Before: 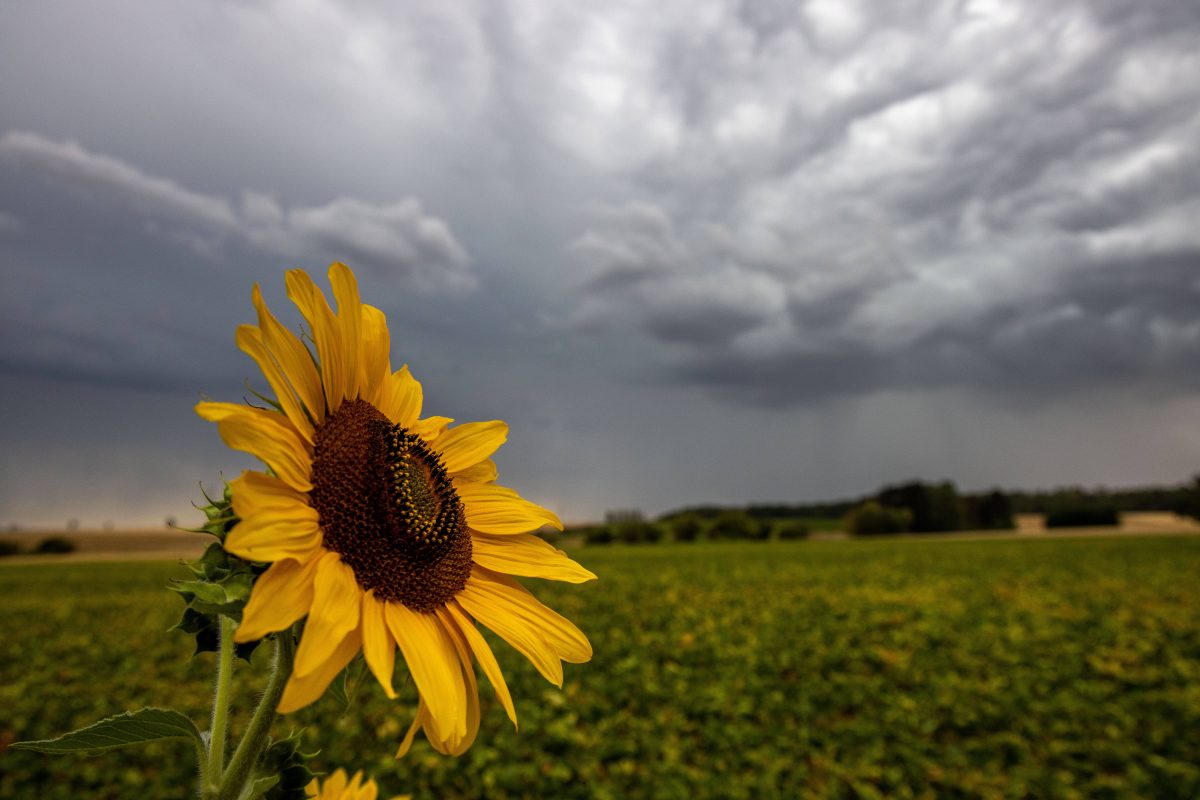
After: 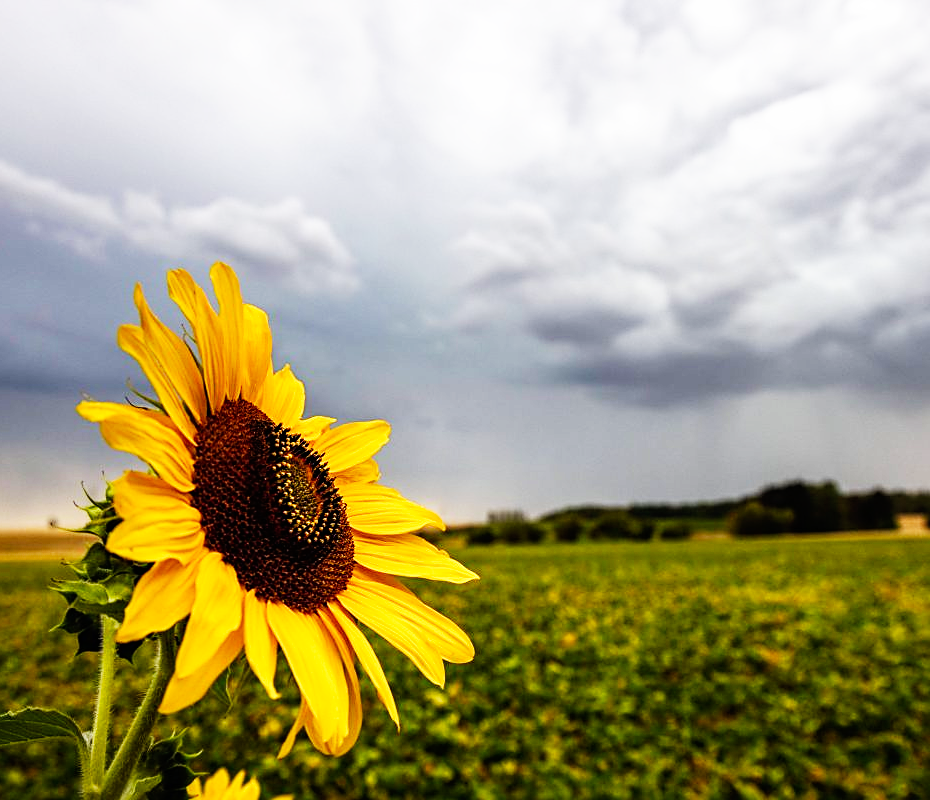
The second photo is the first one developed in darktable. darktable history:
base curve: curves: ch0 [(0, 0) (0.007, 0.004) (0.027, 0.03) (0.046, 0.07) (0.207, 0.54) (0.442, 0.872) (0.673, 0.972) (1, 1)], preserve colors none
sharpen: on, module defaults
crop: left 9.845%, right 12.594%
